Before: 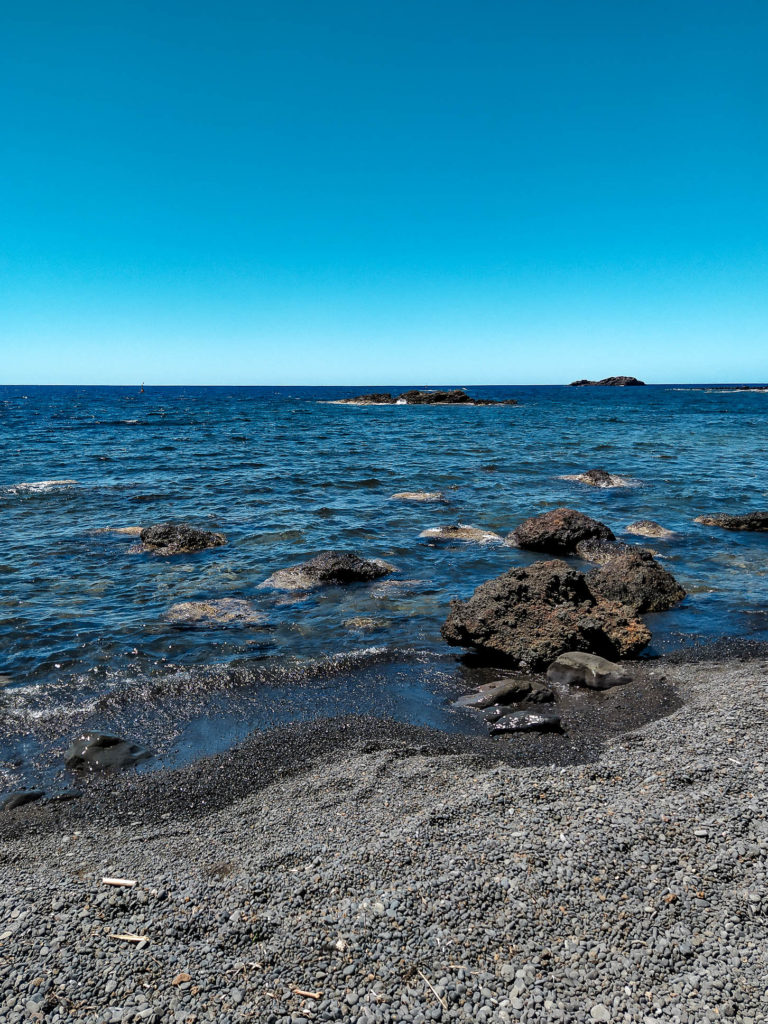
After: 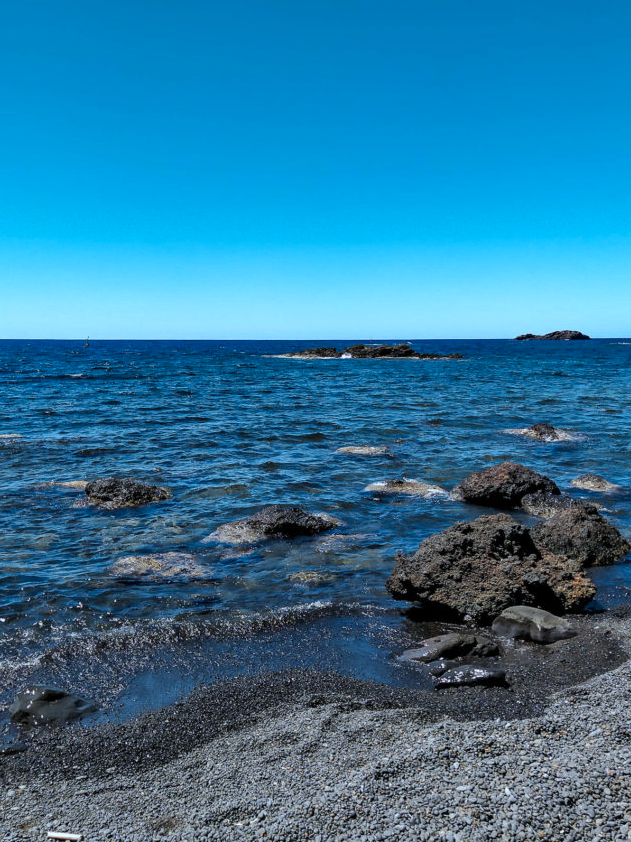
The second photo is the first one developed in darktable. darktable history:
white balance: red 0.924, blue 1.095
color zones: curves: ch0 [(0, 0.5) (0.143, 0.5) (0.286, 0.5) (0.429, 0.5) (0.571, 0.5) (0.714, 0.476) (0.857, 0.5) (1, 0.5)]; ch2 [(0, 0.5) (0.143, 0.5) (0.286, 0.5) (0.429, 0.5) (0.571, 0.5) (0.714, 0.487) (0.857, 0.5) (1, 0.5)]
crop and rotate: left 7.196%, top 4.574%, right 10.605%, bottom 13.178%
